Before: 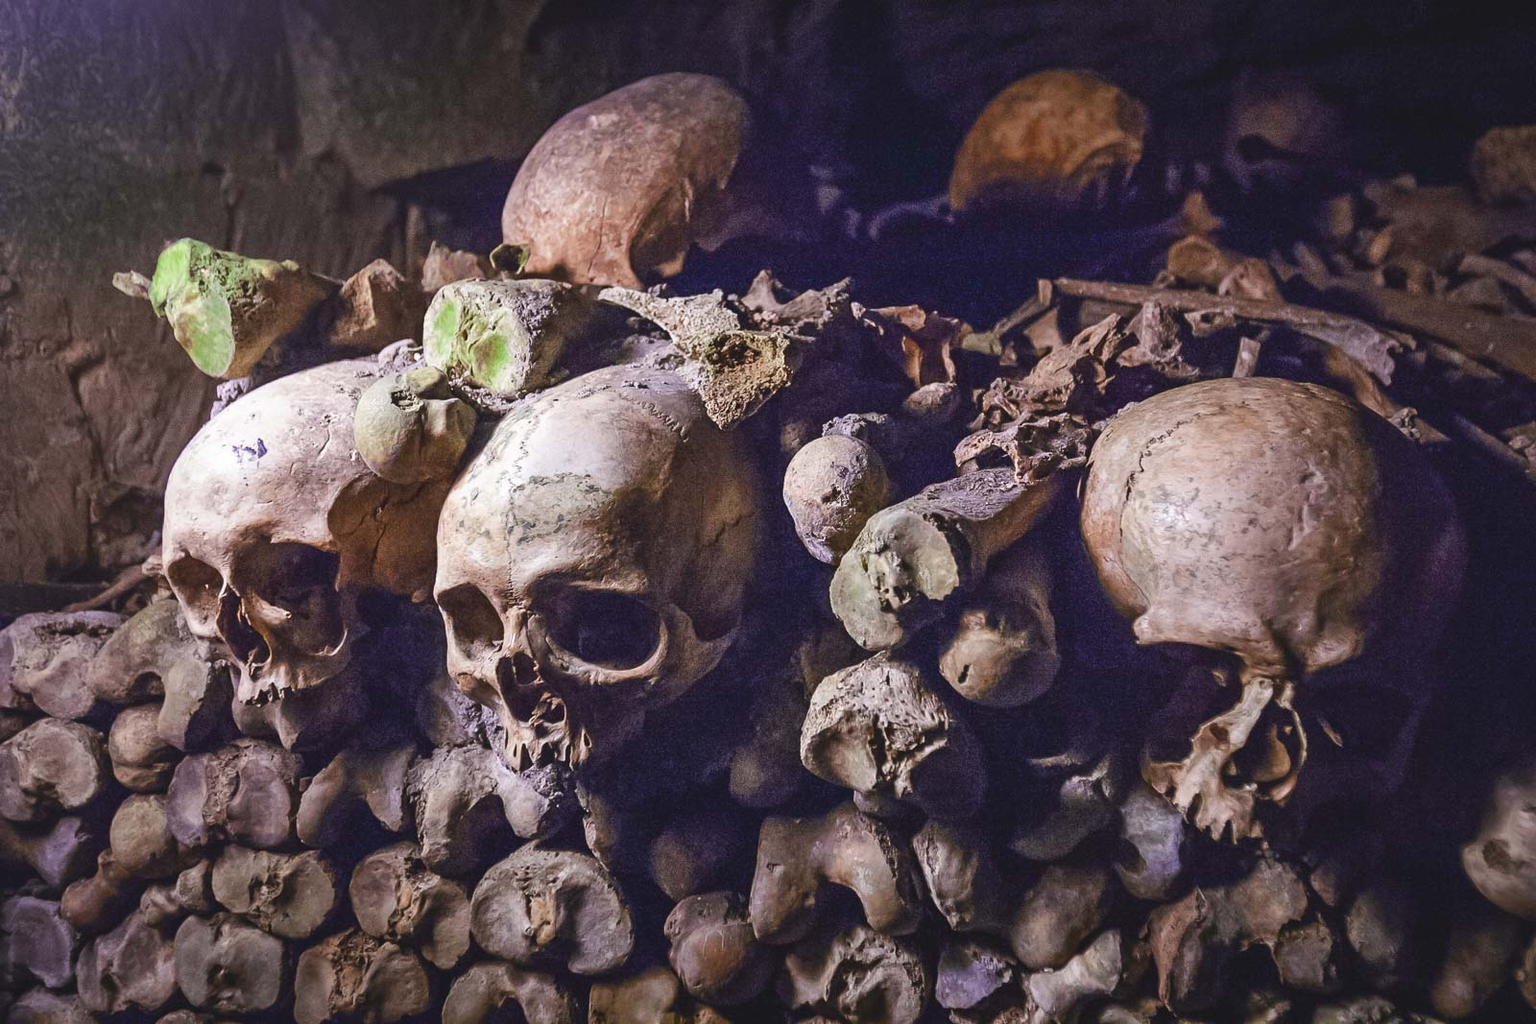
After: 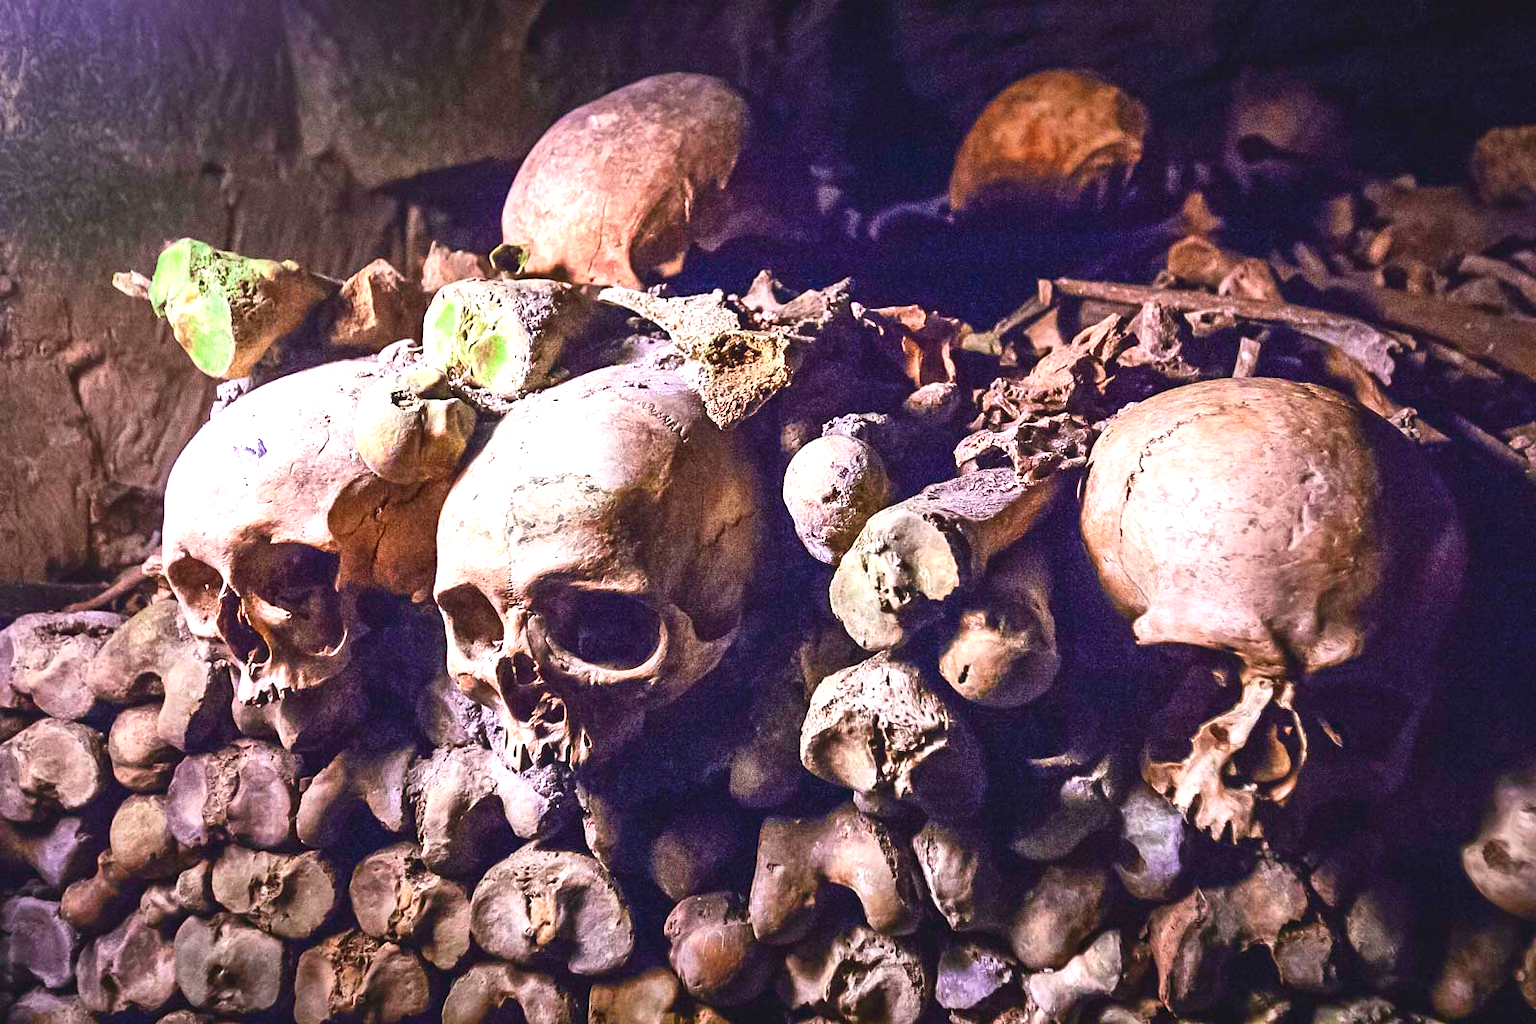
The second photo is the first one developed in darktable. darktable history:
exposure: exposure 1 EV, compensate highlight preservation false
contrast brightness saturation: contrast 0.15, brightness -0.01, saturation 0.1
